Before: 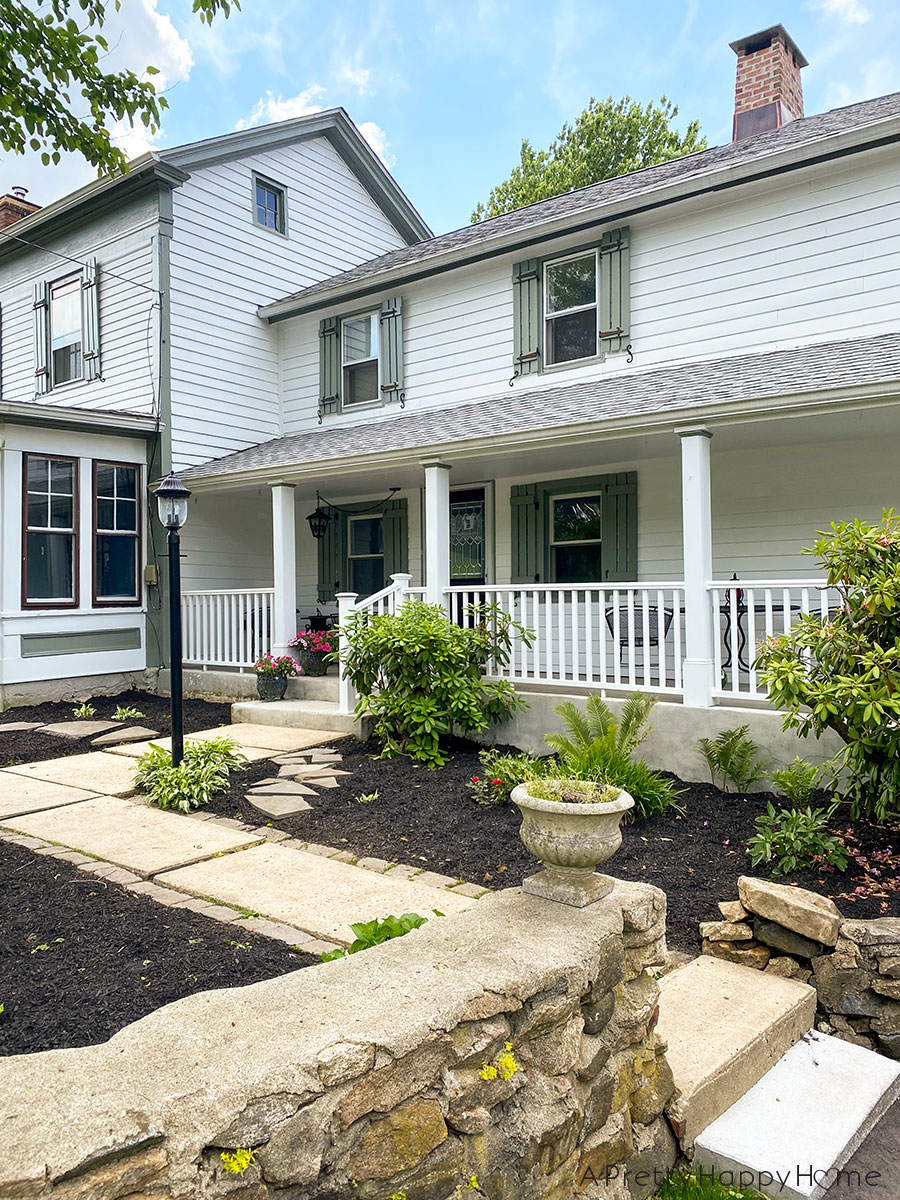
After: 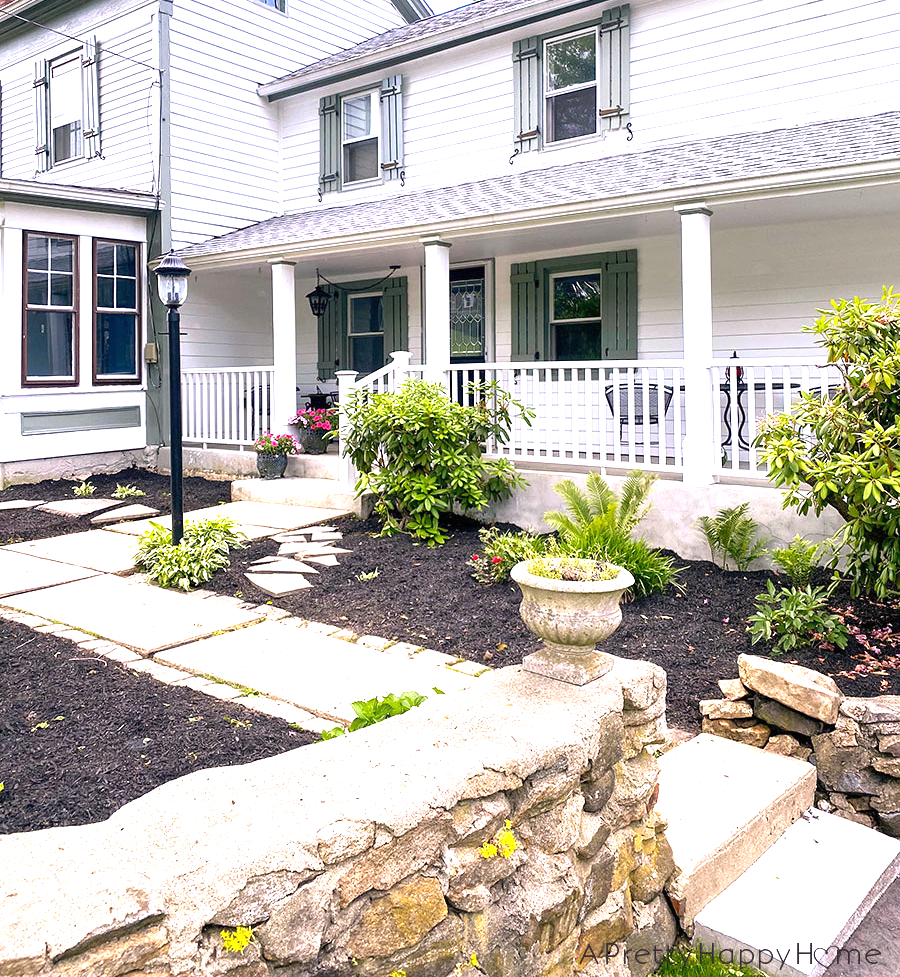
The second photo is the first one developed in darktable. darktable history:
crop and rotate: top 18.507%
exposure: black level correction 0, exposure 1 EV, compensate exposure bias true, compensate highlight preservation false
white balance: red 1.066, blue 1.119
